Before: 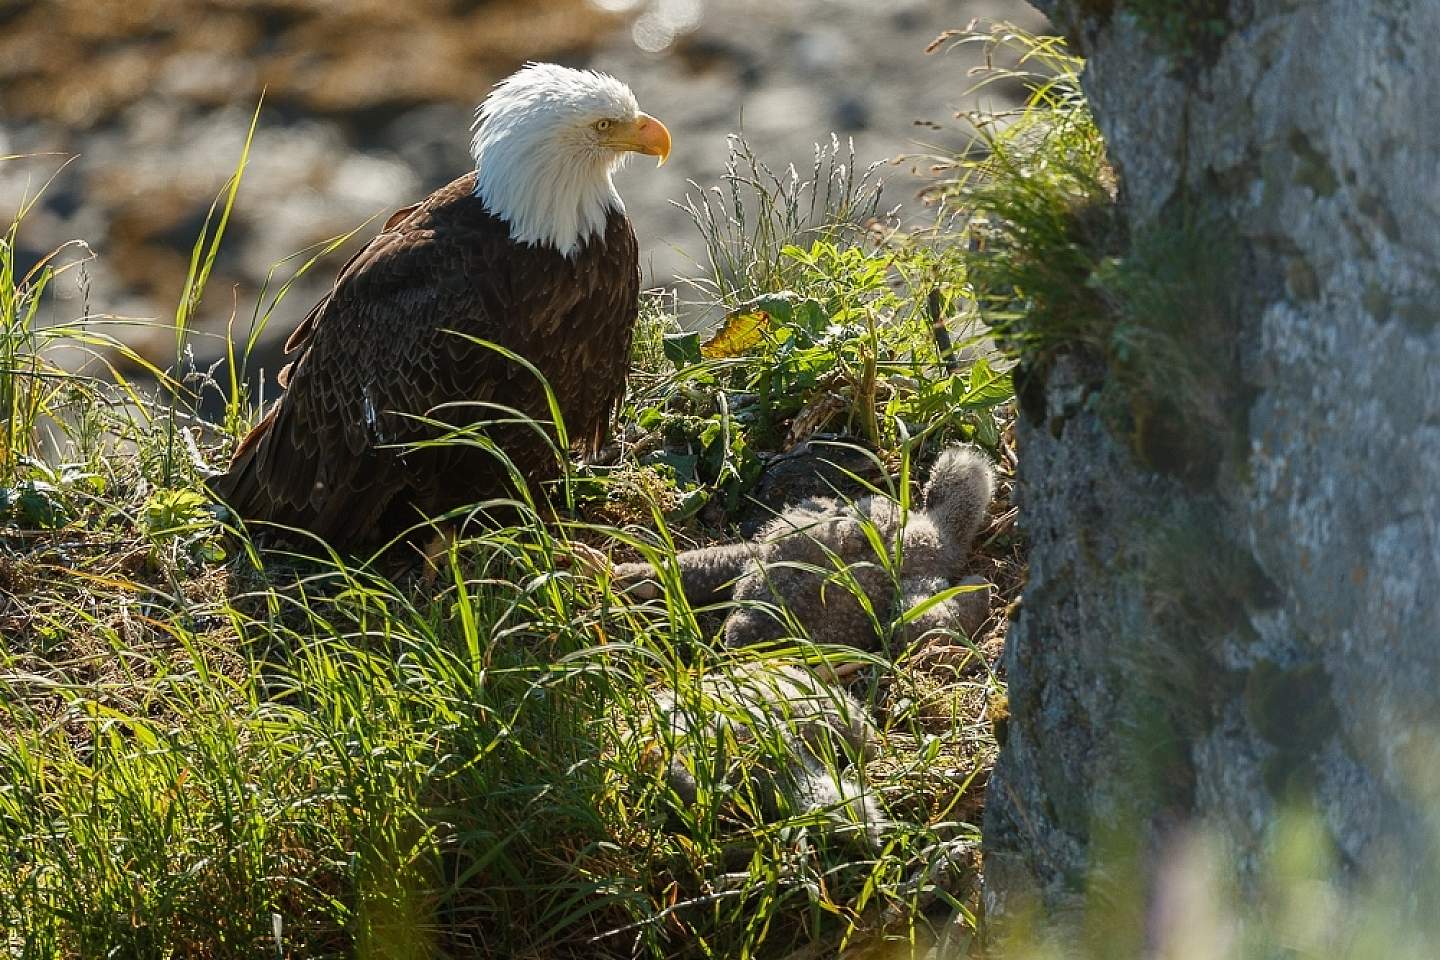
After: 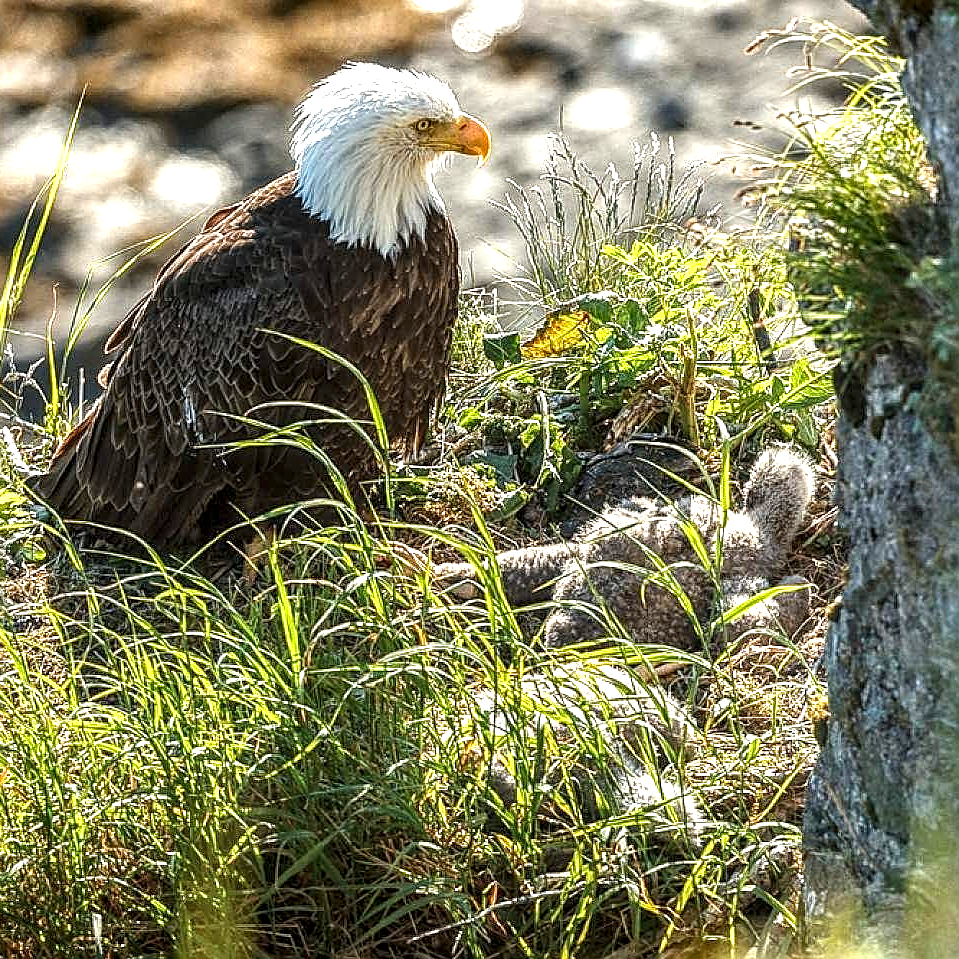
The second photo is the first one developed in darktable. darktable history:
crop and rotate: left 12.502%, right 20.846%
local contrast: highlights 8%, shadows 39%, detail 184%, midtone range 0.469
sharpen: on, module defaults
exposure: black level correction 0, exposure 1.095 EV, compensate highlight preservation false
